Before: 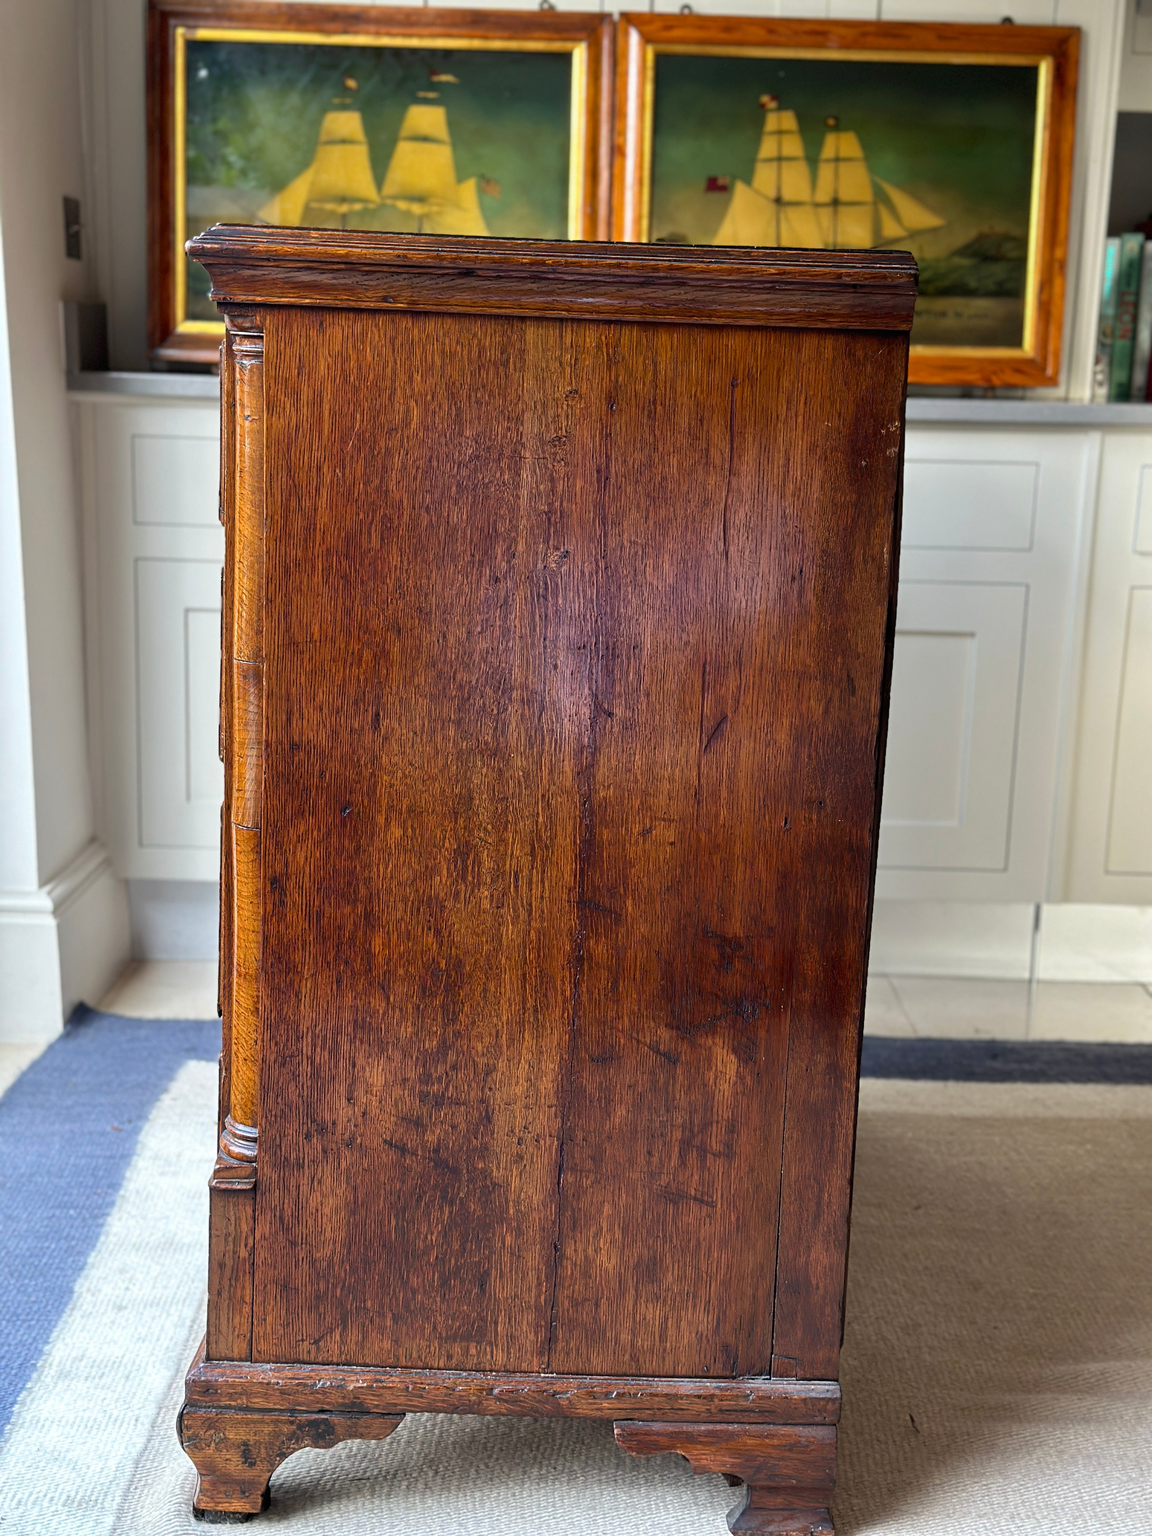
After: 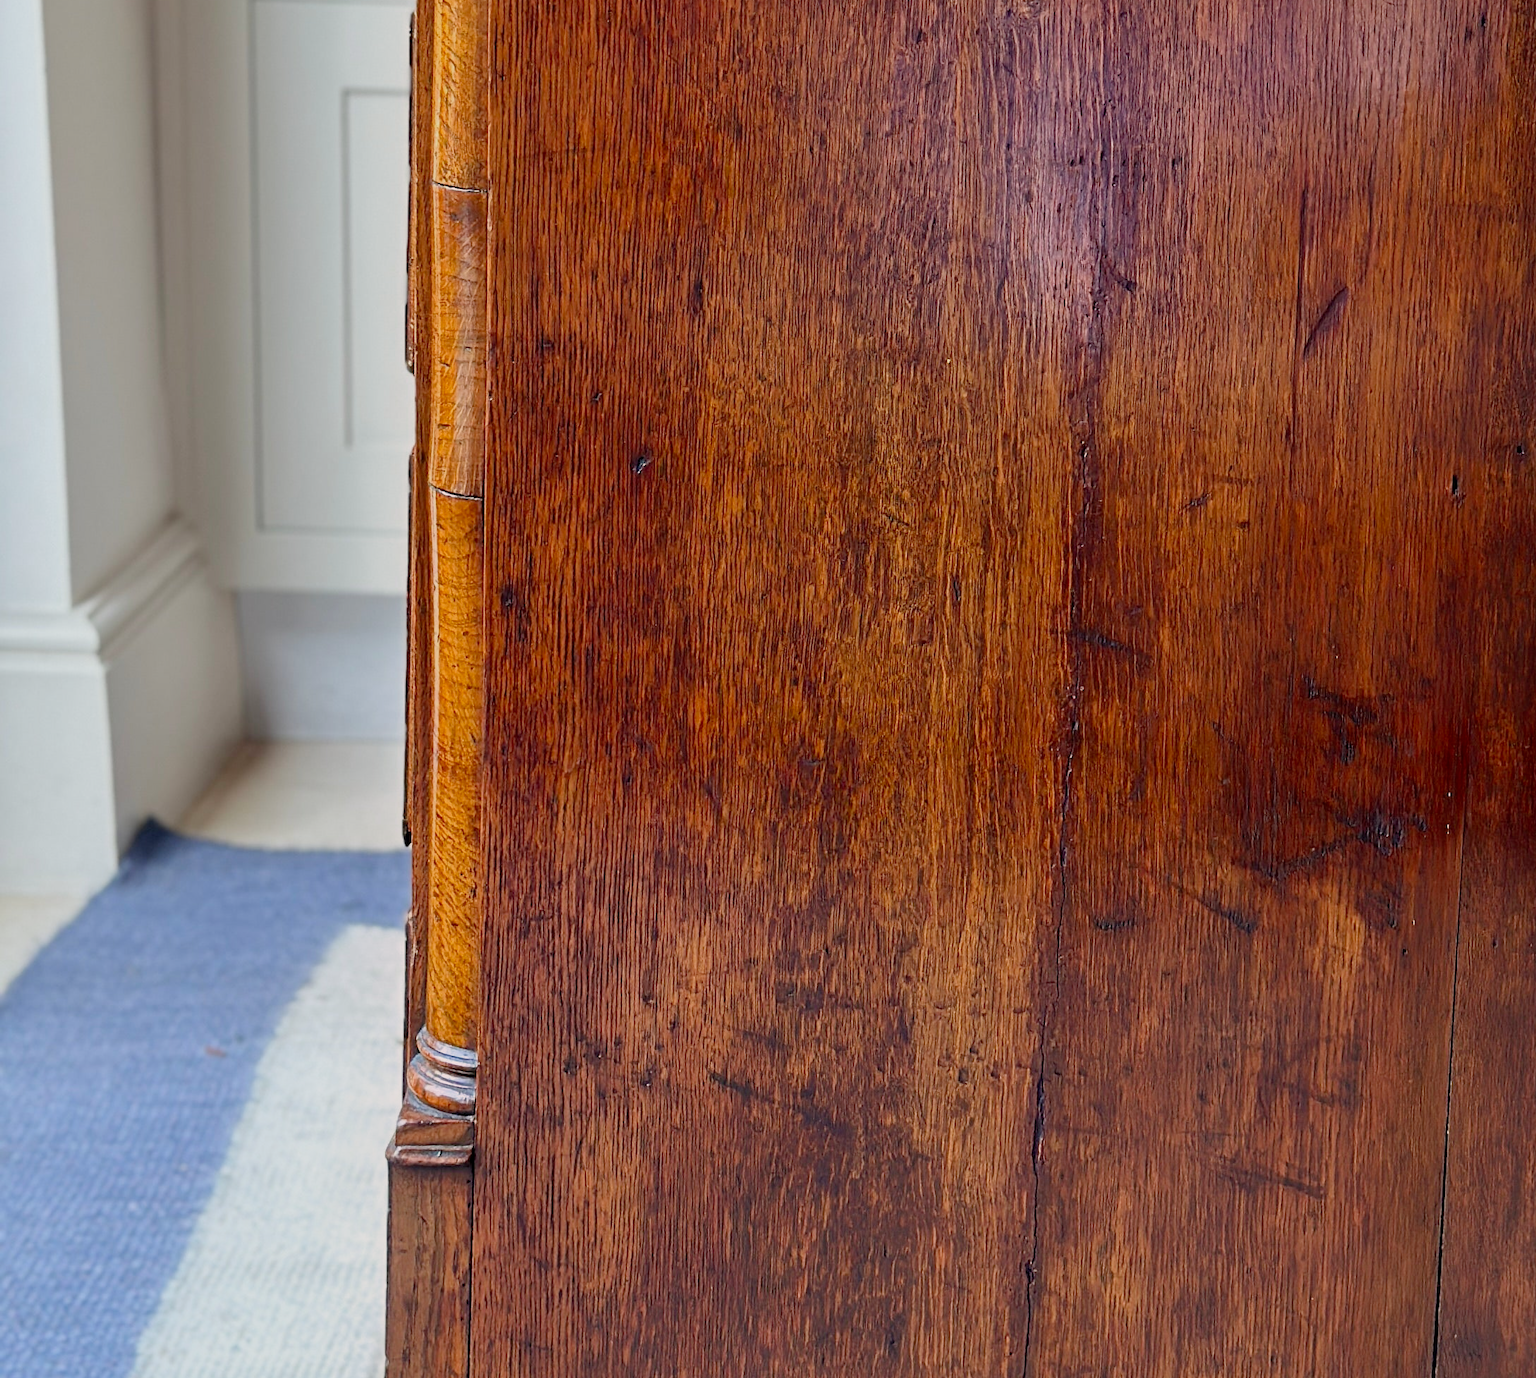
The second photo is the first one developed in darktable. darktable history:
filmic rgb: black relative exposure -16 EV, threshold -0.33 EV, transition 3.19 EV, structure ↔ texture 100%, target black luminance 0%, hardness 7.57, latitude 72.96%, contrast 0.908, highlights saturation mix 10%, shadows ↔ highlights balance -0.38%, add noise in highlights 0, preserve chrominance no, color science v4 (2020), iterations of high-quality reconstruction 10, enable highlight reconstruction true
crop: top 36.498%, right 27.964%, bottom 14.995%
exposure: compensate highlight preservation false
